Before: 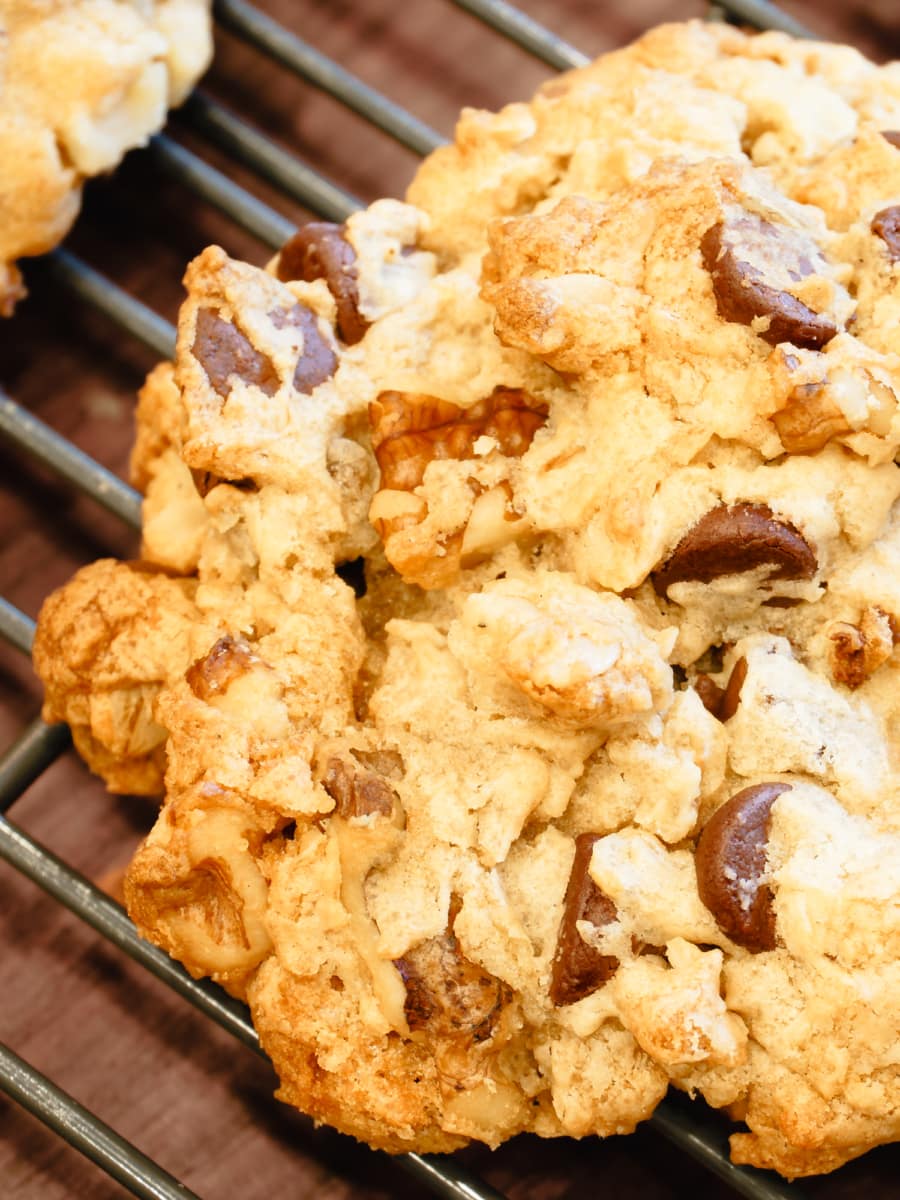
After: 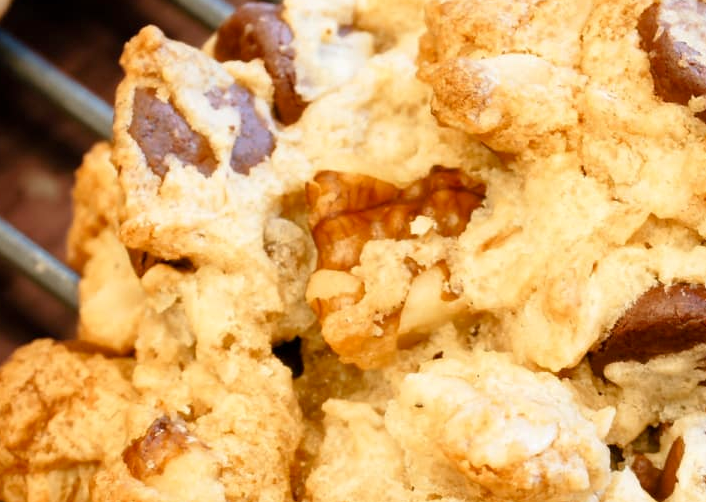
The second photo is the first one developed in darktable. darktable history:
crop: left 7.11%, top 18.358%, right 14.367%, bottom 39.779%
exposure: black level correction 0.001, compensate exposure bias true, compensate highlight preservation false
local contrast: mode bilateral grid, contrast 100, coarseness 100, detail 108%, midtone range 0.2
